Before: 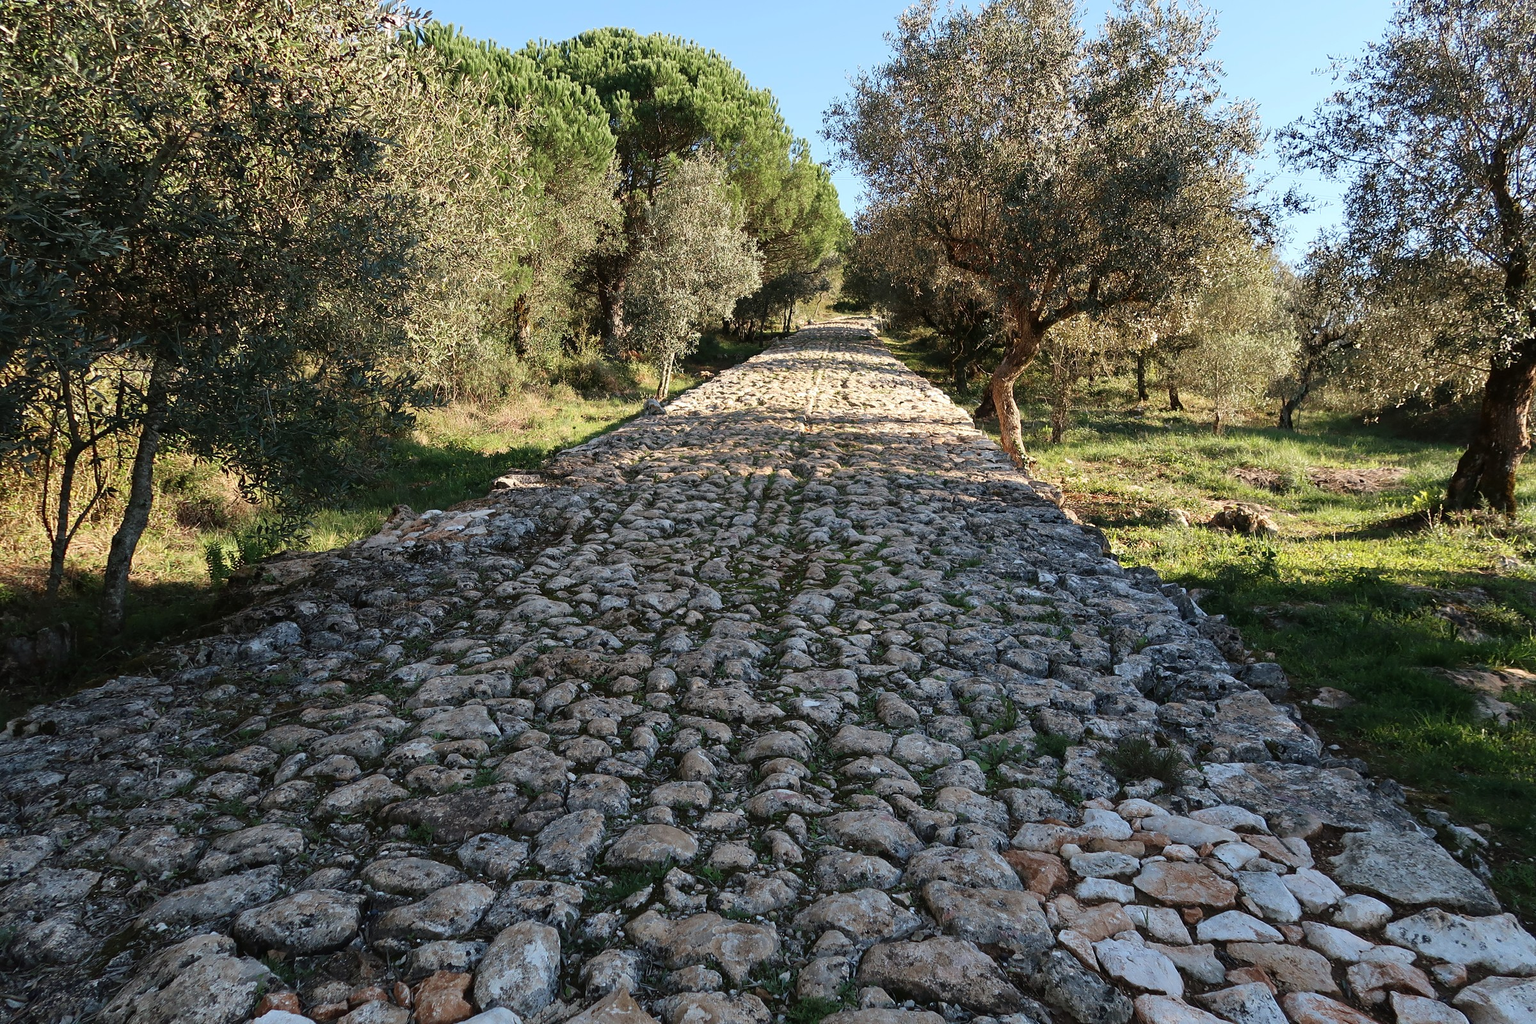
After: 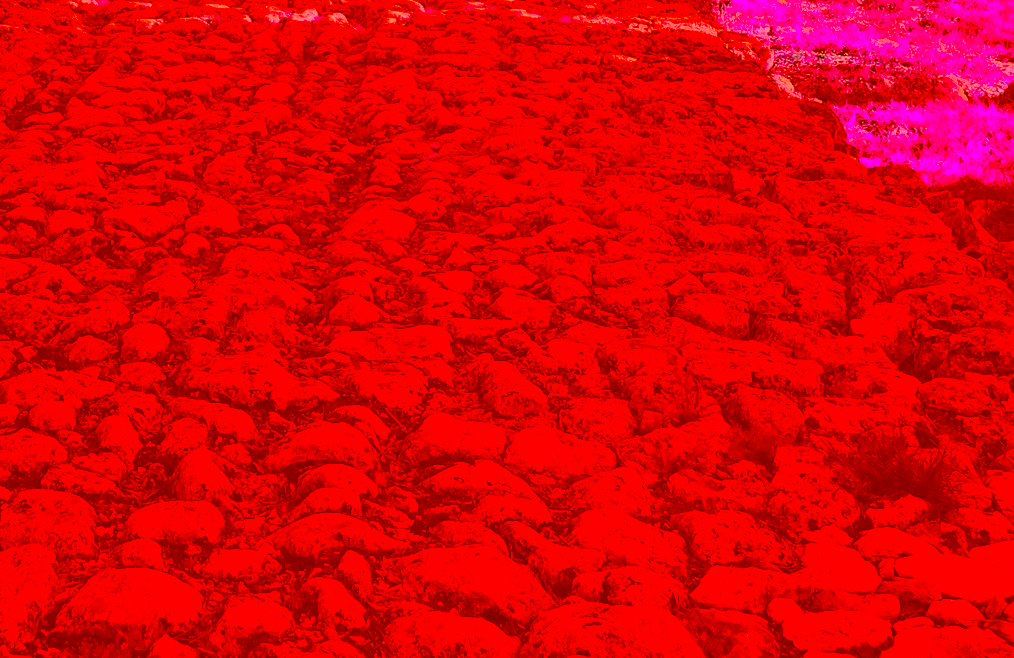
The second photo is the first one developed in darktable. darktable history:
color correction: highlights a* -39.12, highlights b* -39.98, shadows a* -39.92, shadows b* -39.86, saturation -2.98
crop: left 37.071%, top 45.06%, right 20.663%, bottom 13.799%
